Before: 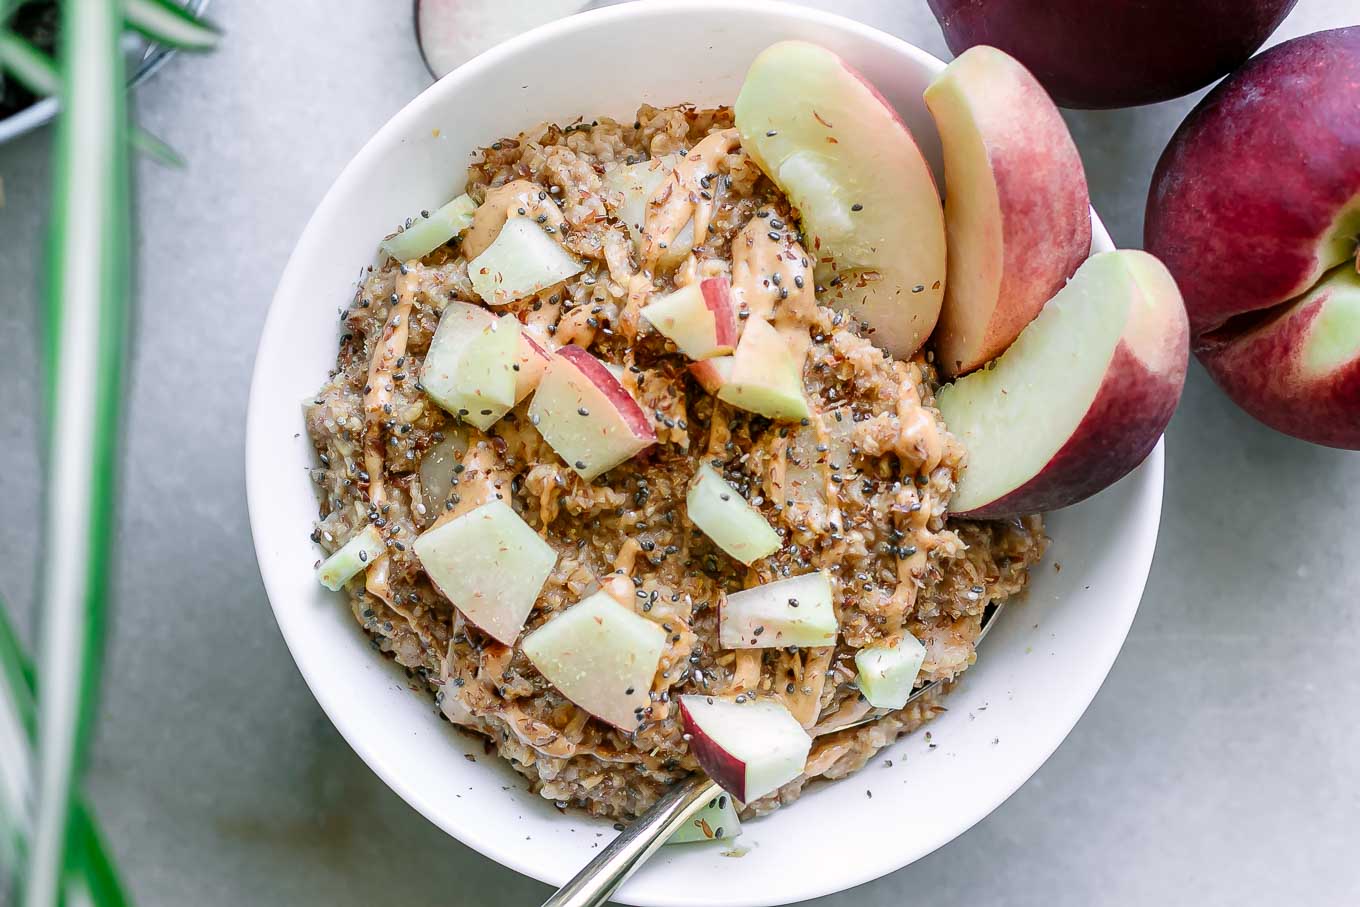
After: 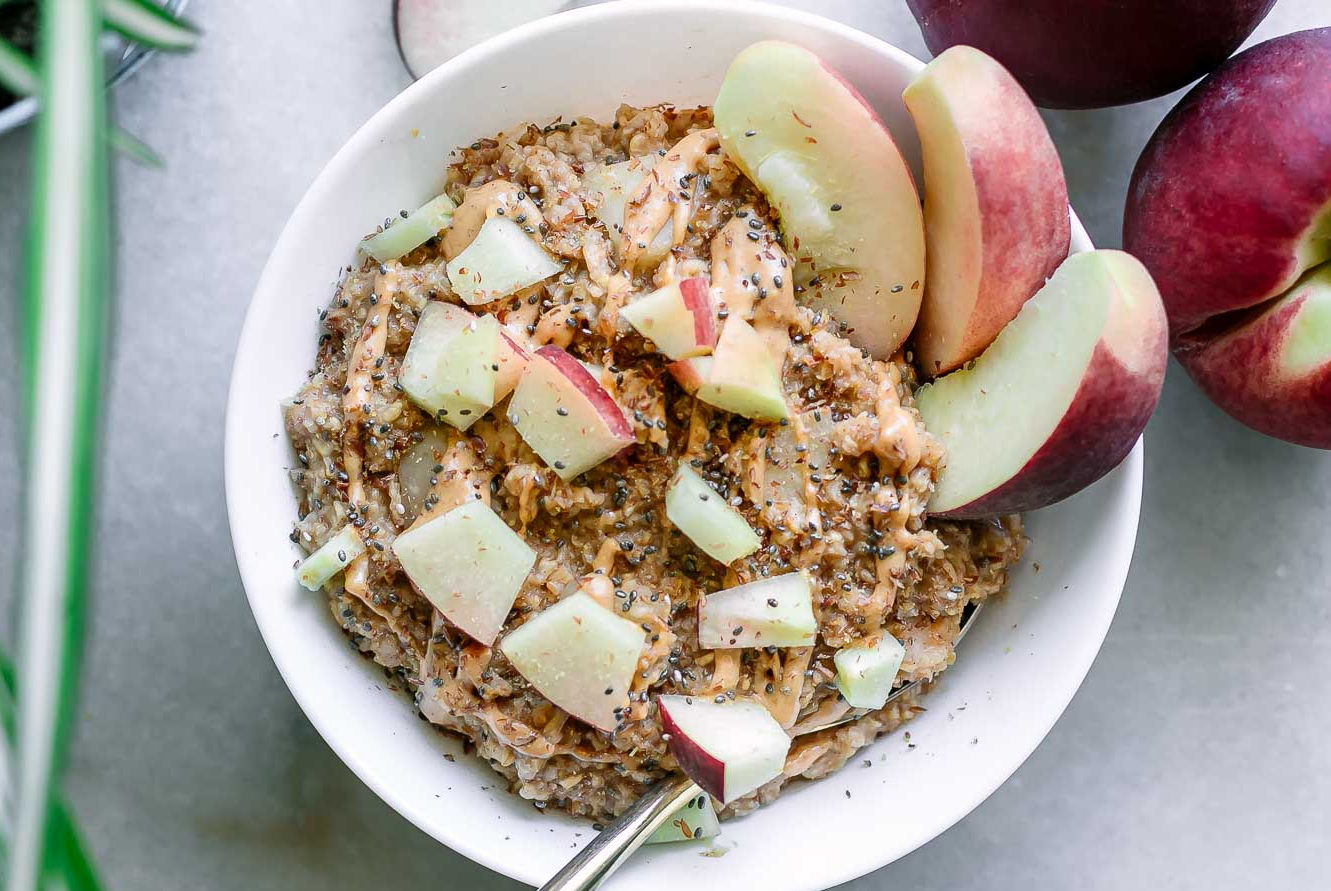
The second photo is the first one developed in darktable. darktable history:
crop and rotate: left 1.546%, right 0.561%, bottom 1.75%
